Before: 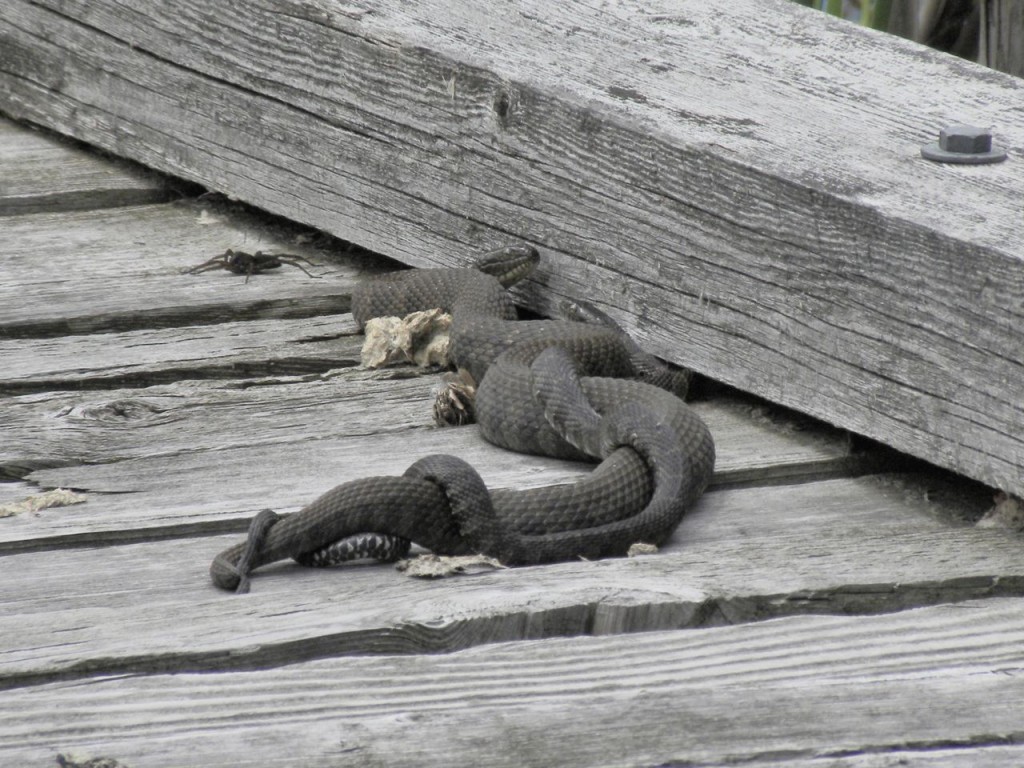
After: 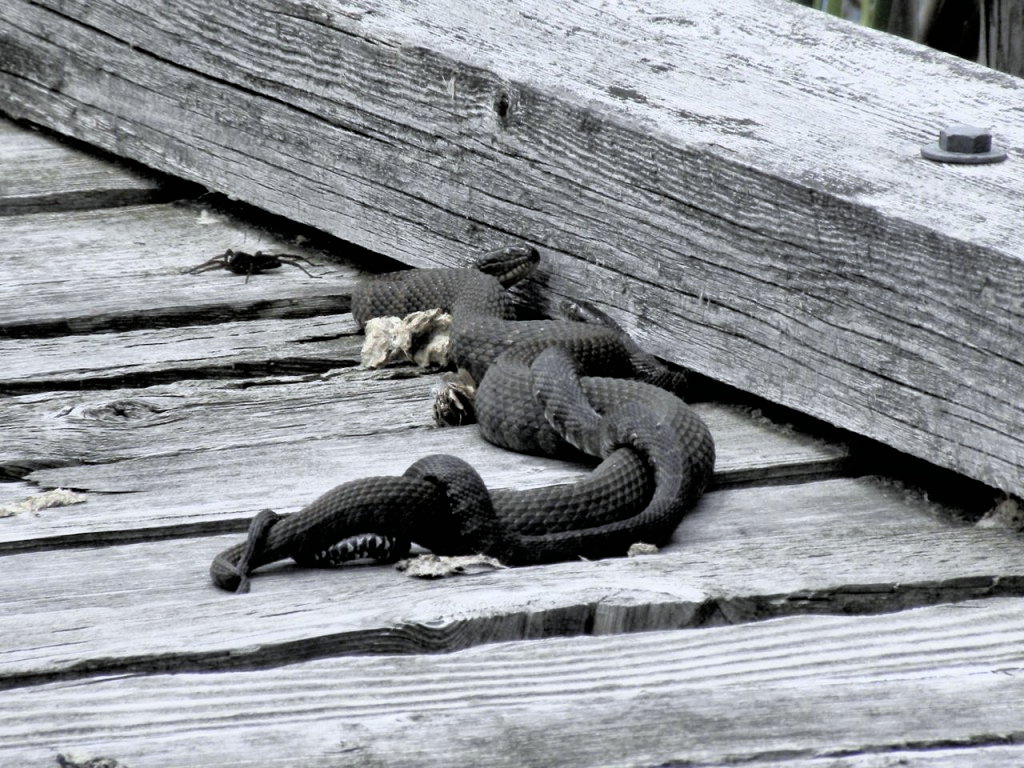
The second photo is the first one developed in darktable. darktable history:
filmic rgb: black relative exposure -3.57 EV, white relative exposure 2.29 EV, hardness 3.41
white balance: red 0.974, blue 1.044
